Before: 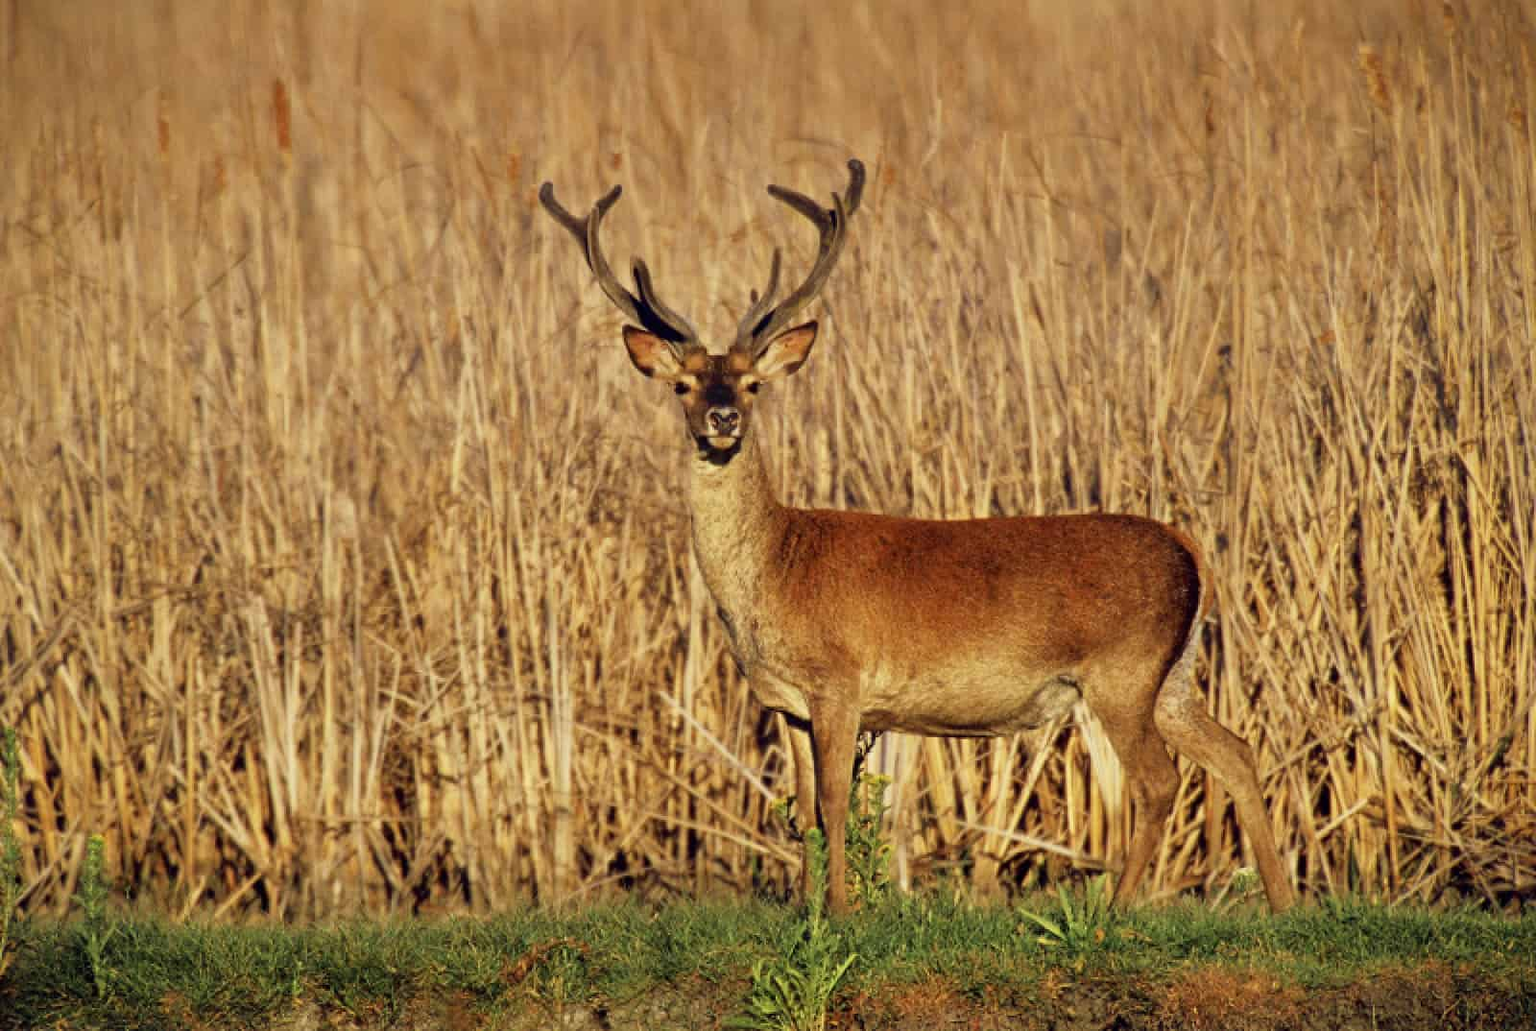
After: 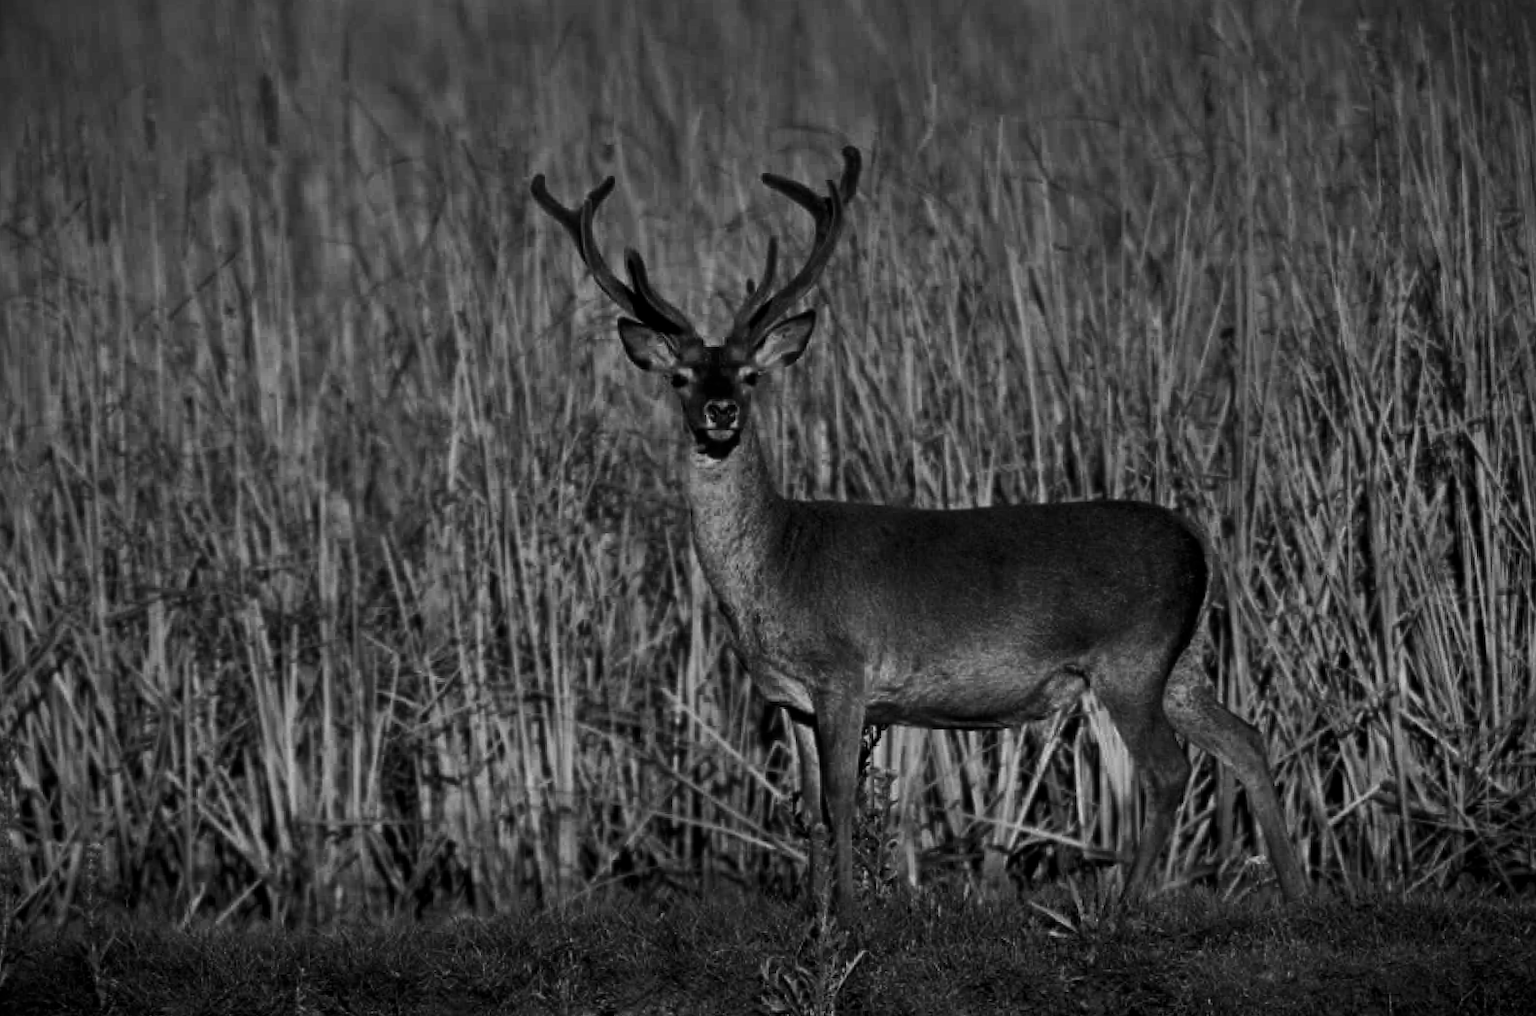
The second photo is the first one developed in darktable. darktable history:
rotate and perspective: rotation -1°, crop left 0.011, crop right 0.989, crop top 0.025, crop bottom 0.975
color balance rgb: perceptual saturation grading › global saturation 25%, global vibrance 20%
contrast brightness saturation: contrast -0.03, brightness -0.59, saturation -1
